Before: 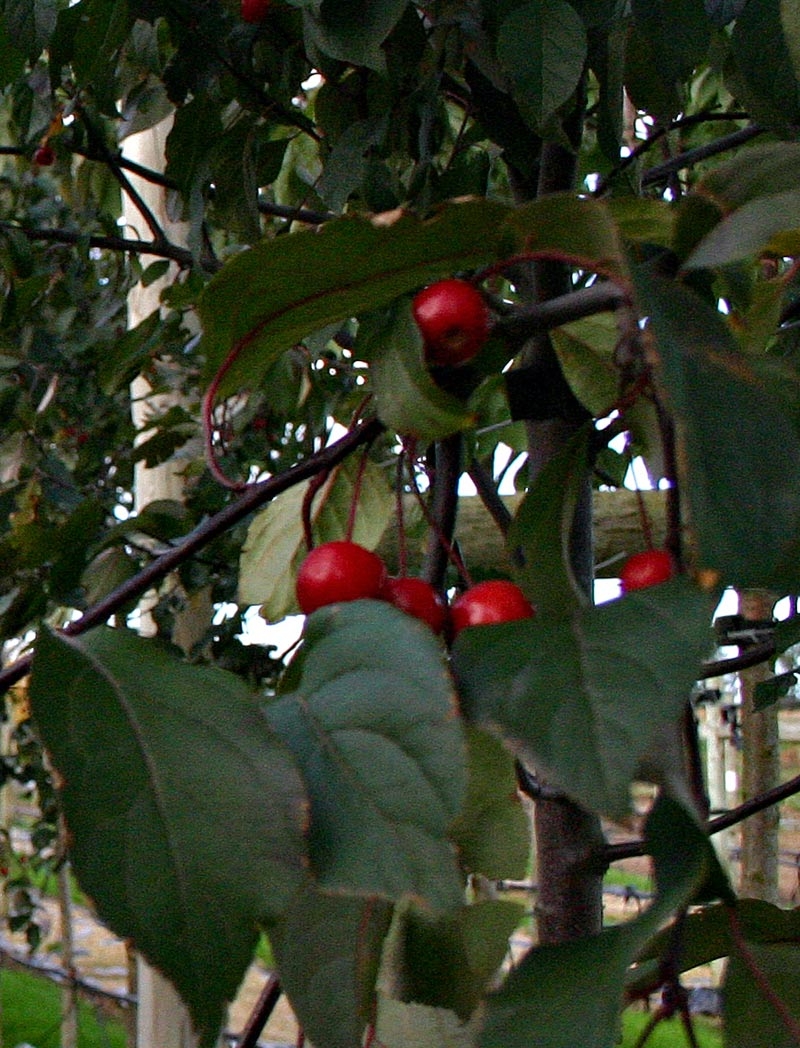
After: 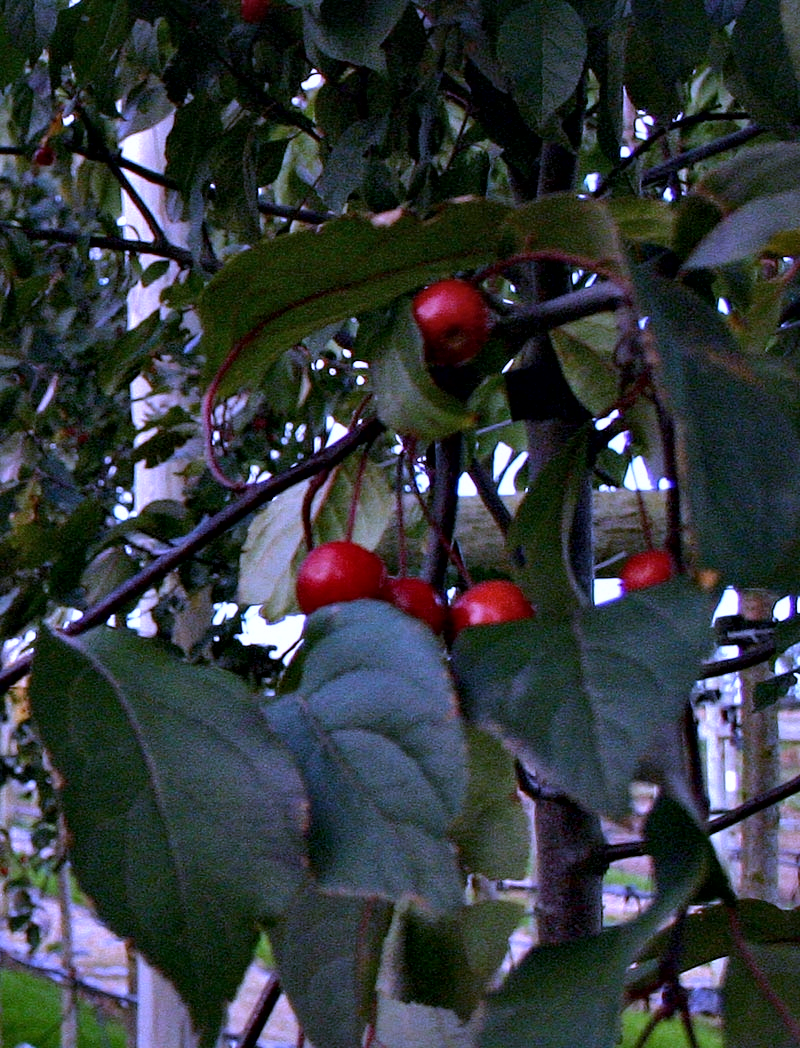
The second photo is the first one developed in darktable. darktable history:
levels: mode automatic, black 0.023%, white 99.97%, levels [0.062, 0.494, 0.925]
white balance: red 0.98, blue 1.61
local contrast: mode bilateral grid, contrast 20, coarseness 50, detail 132%, midtone range 0.2
